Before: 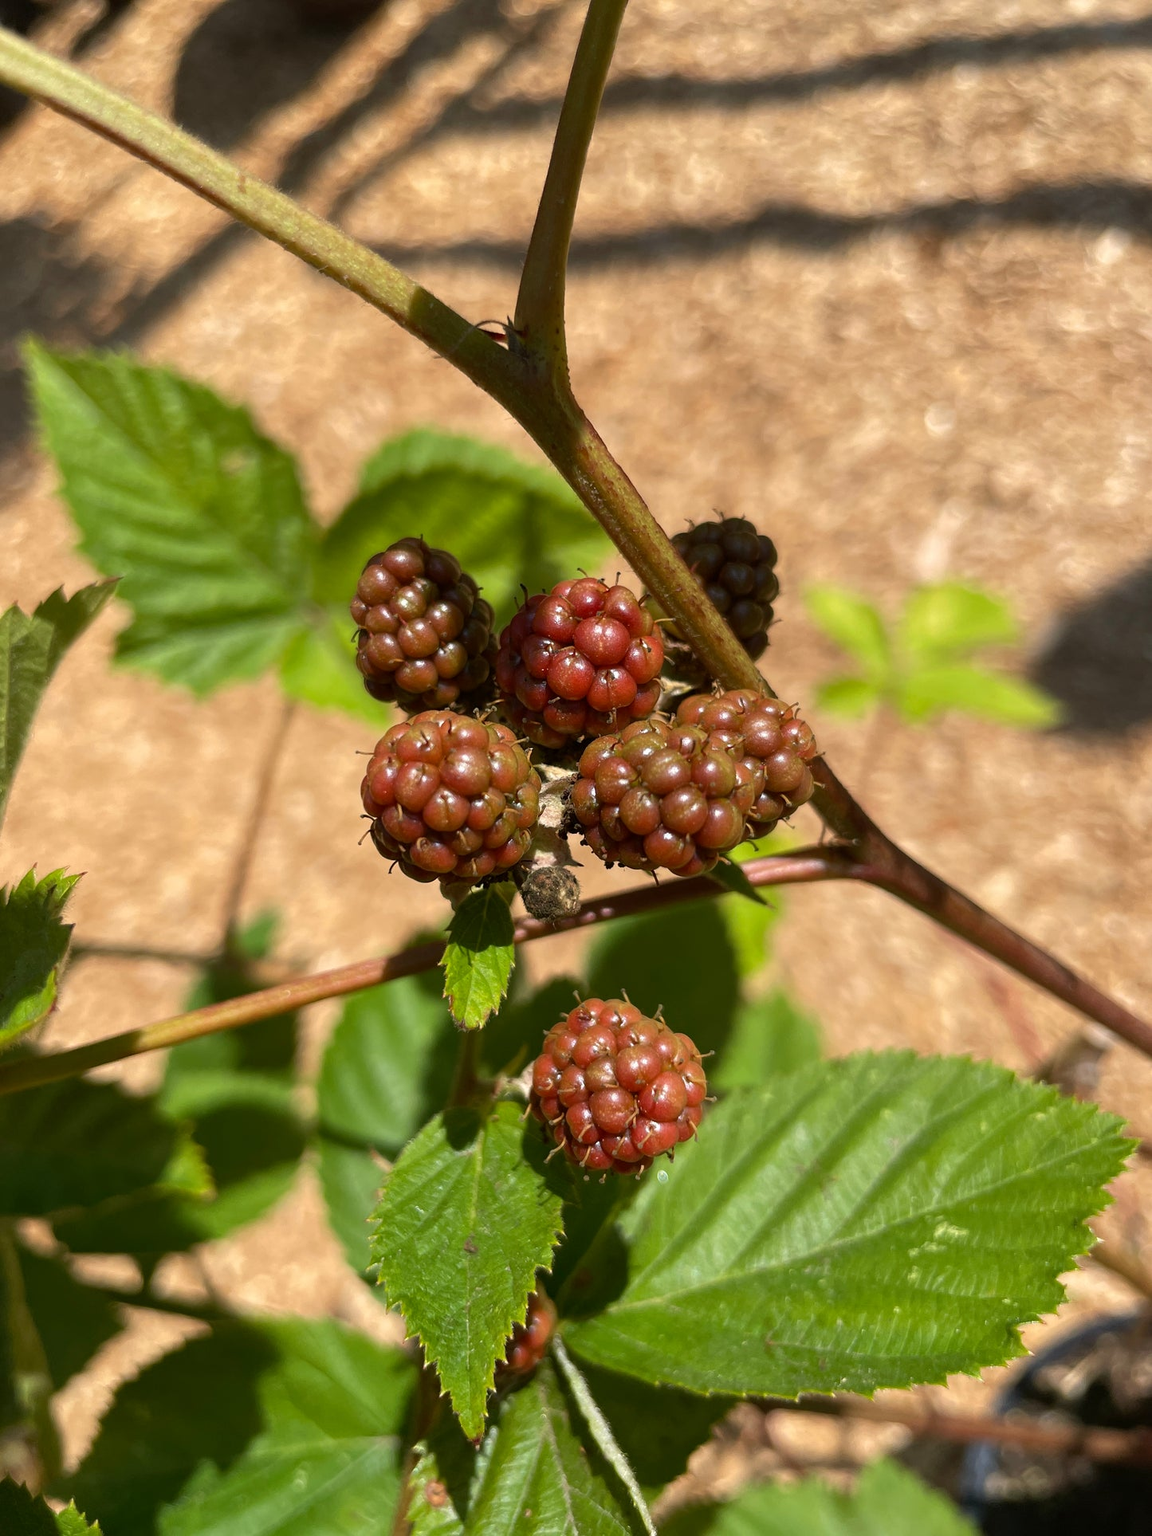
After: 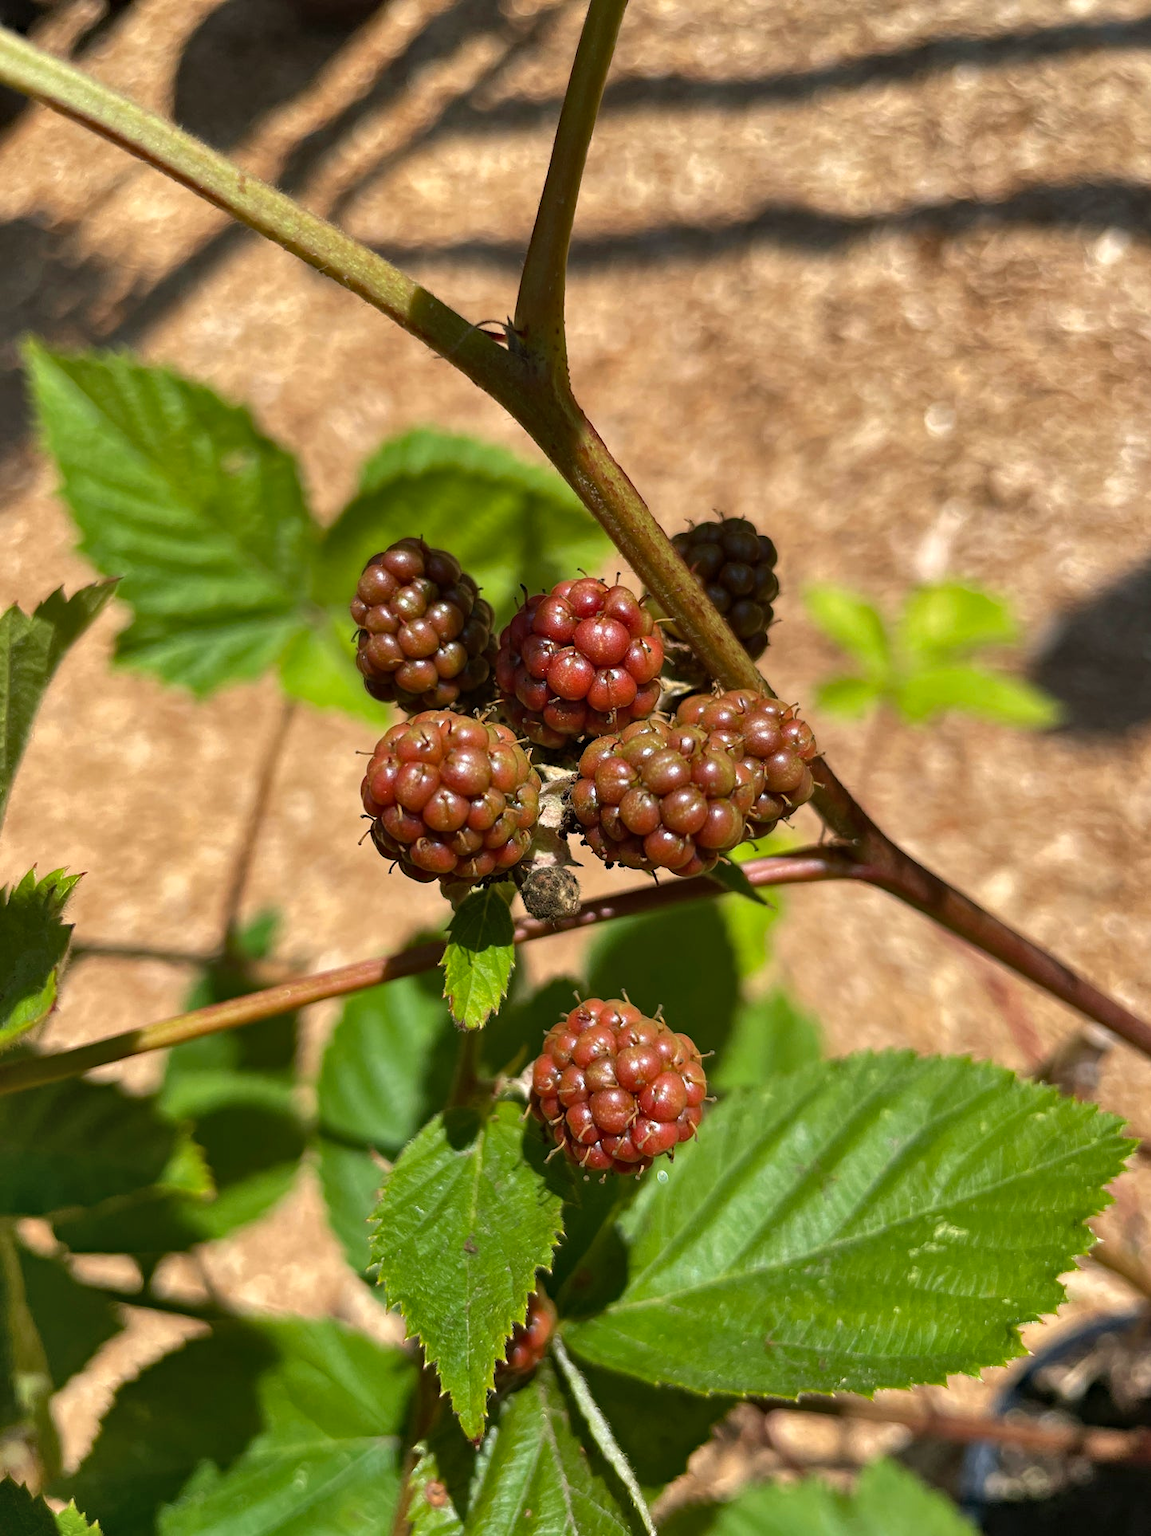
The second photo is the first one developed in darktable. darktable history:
haze removal: compatibility mode true, adaptive false
shadows and highlights: shadows 60, soften with gaussian
